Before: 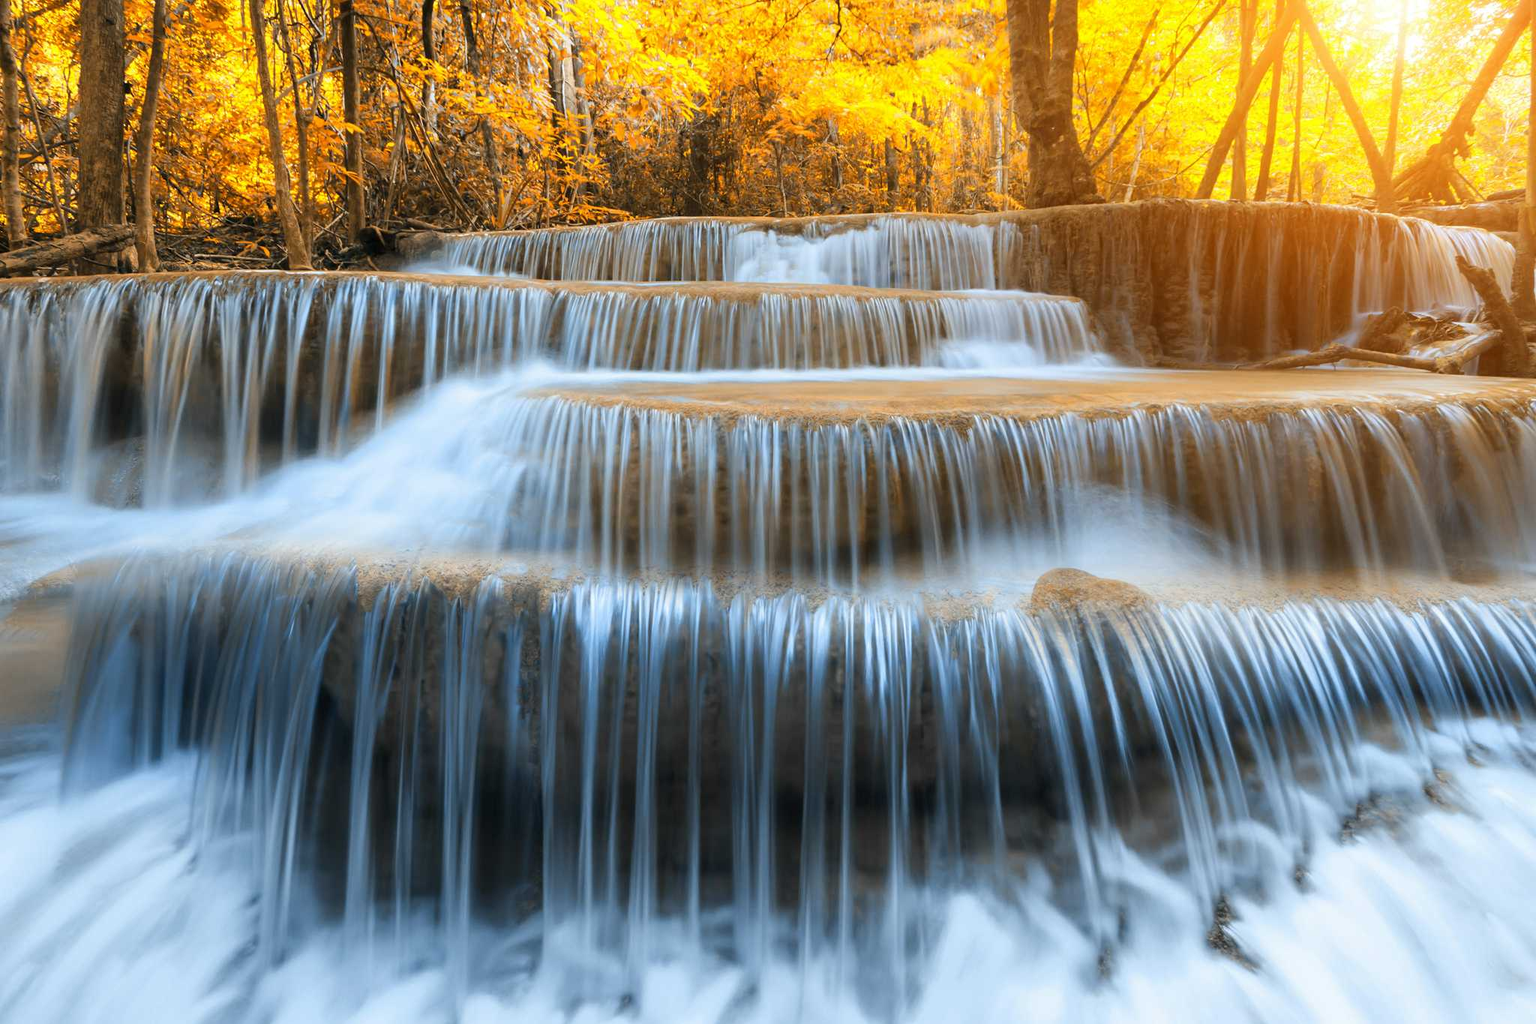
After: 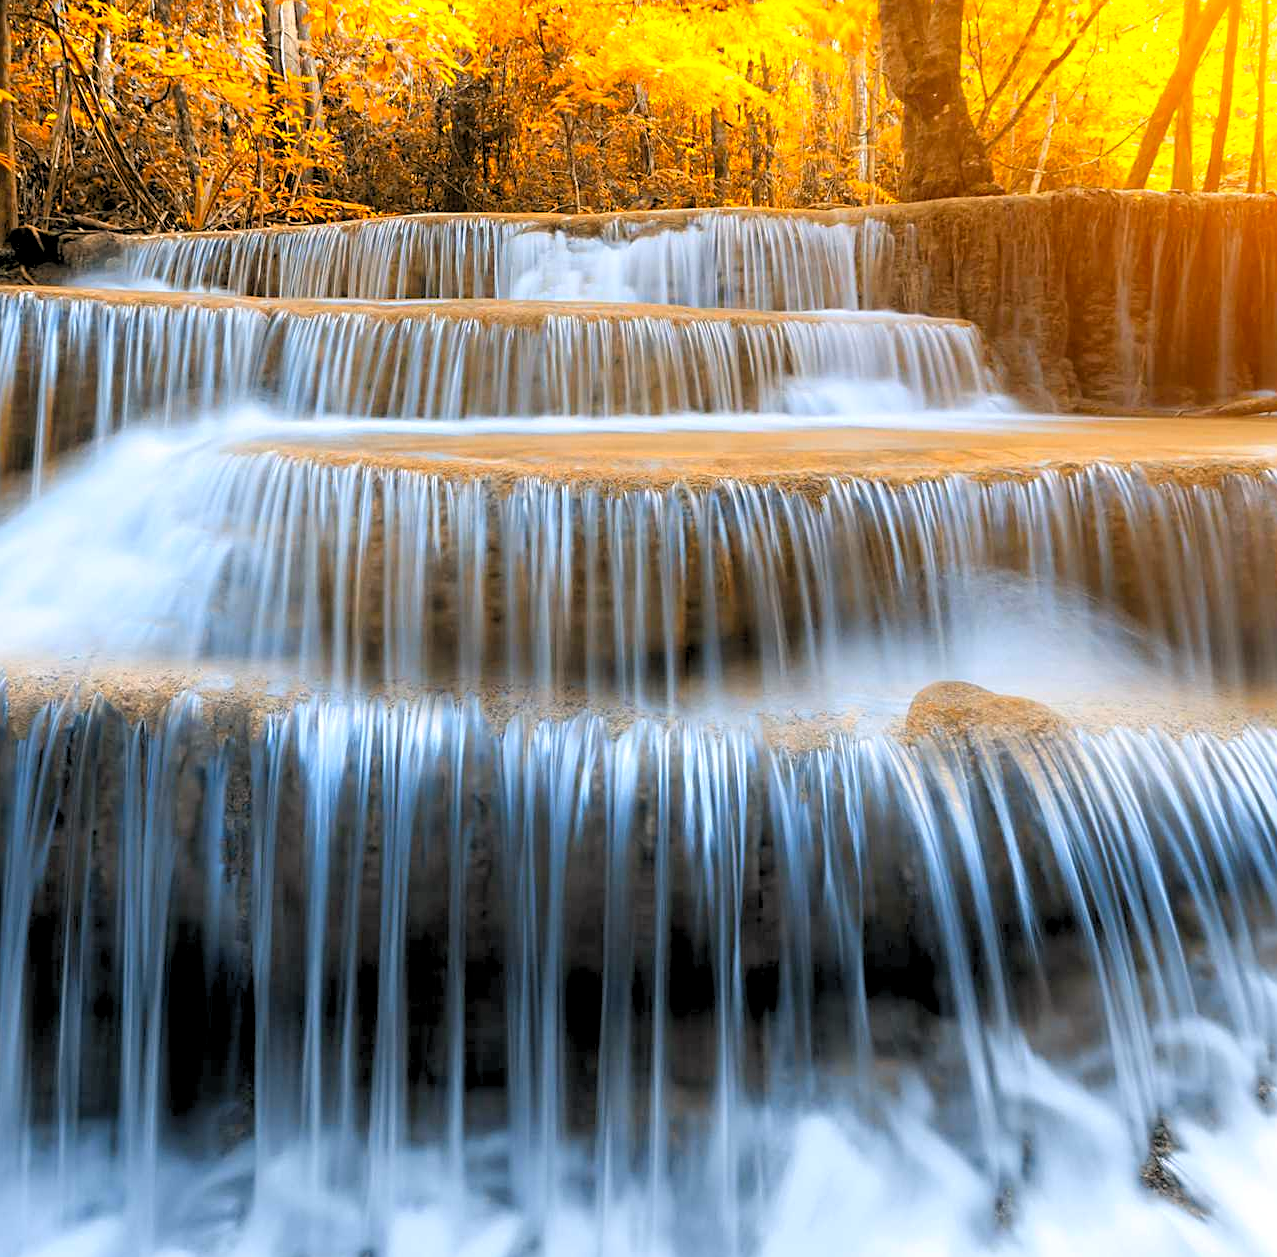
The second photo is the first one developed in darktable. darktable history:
sharpen: amount 0.478
crop and rotate: left 22.918%, top 5.629%, right 14.711%, bottom 2.247%
color correction: highlights a* 3.22, highlights b* 1.93, saturation 1.19
rgb levels: levels [[0.013, 0.434, 0.89], [0, 0.5, 1], [0, 0.5, 1]]
